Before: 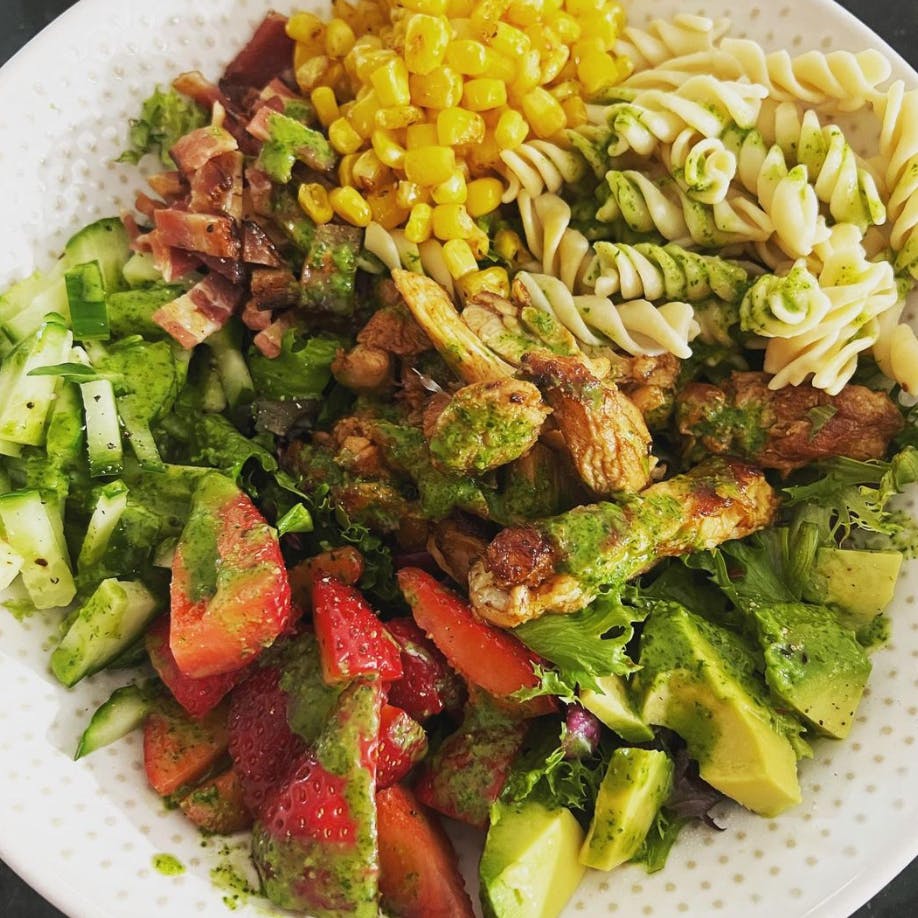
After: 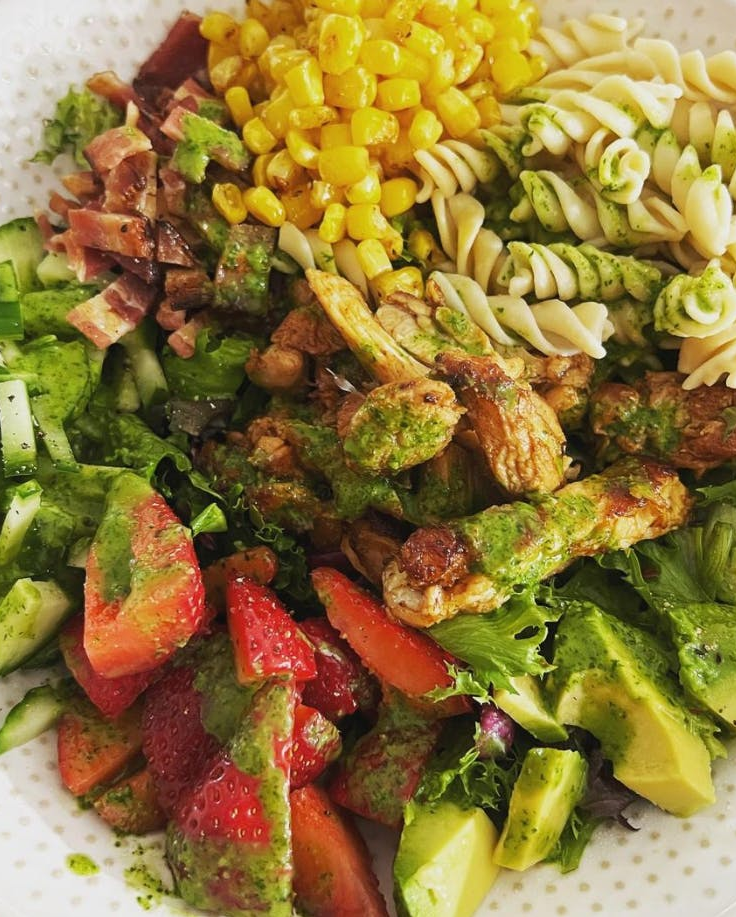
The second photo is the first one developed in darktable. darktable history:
crop and rotate: left 9.478%, right 10.283%
